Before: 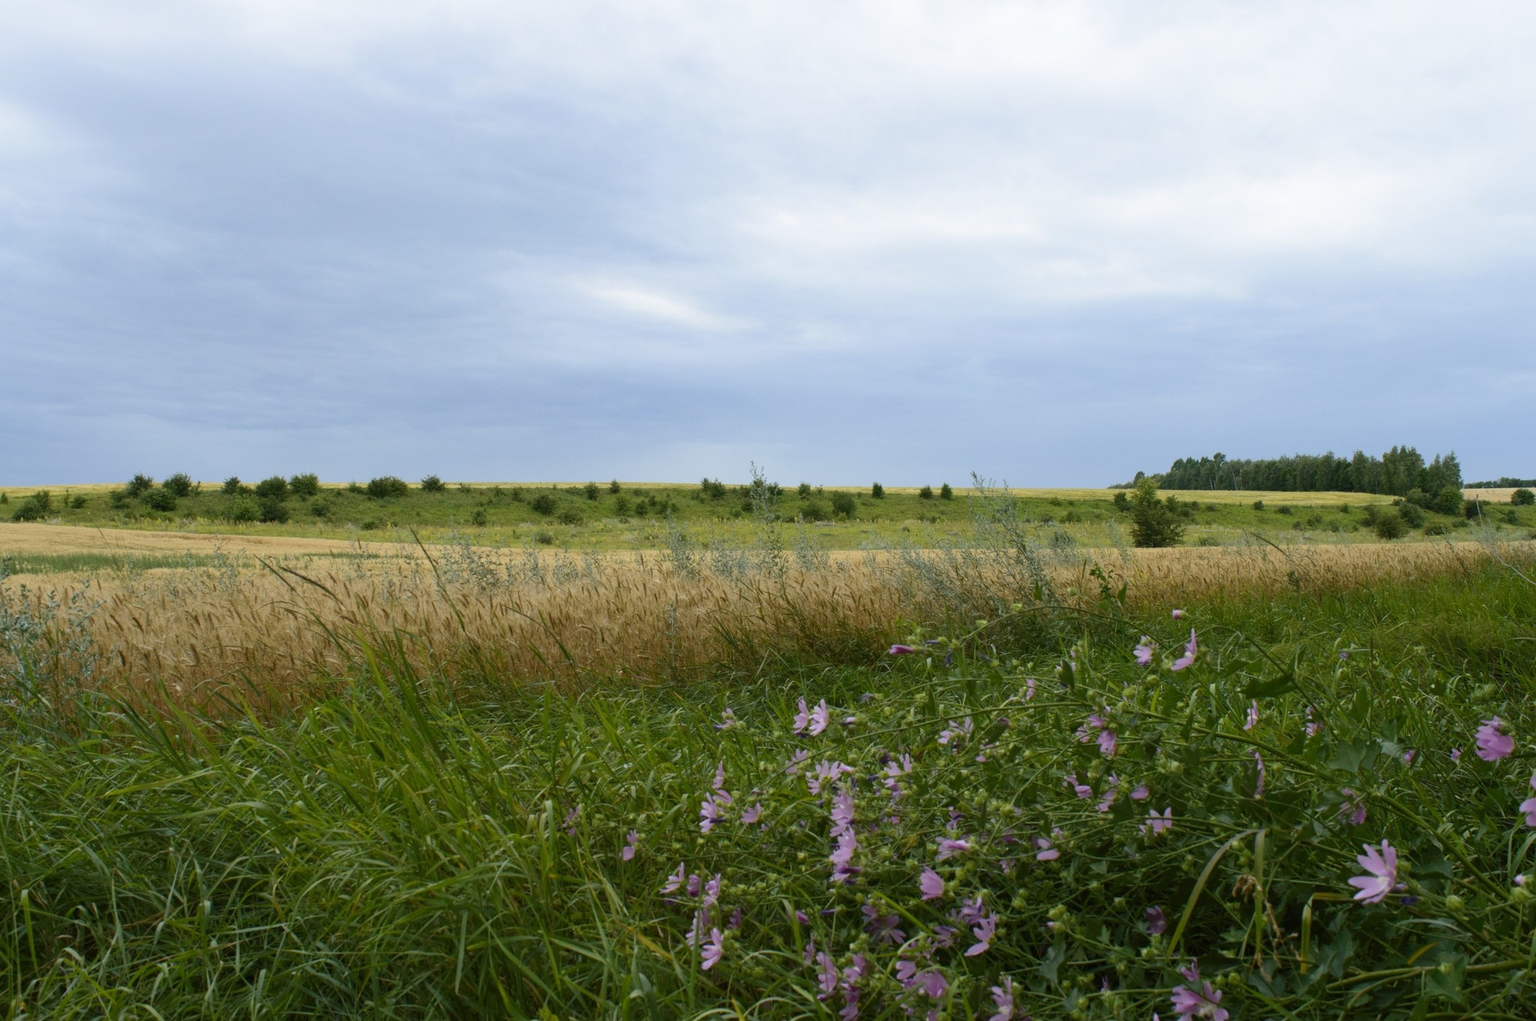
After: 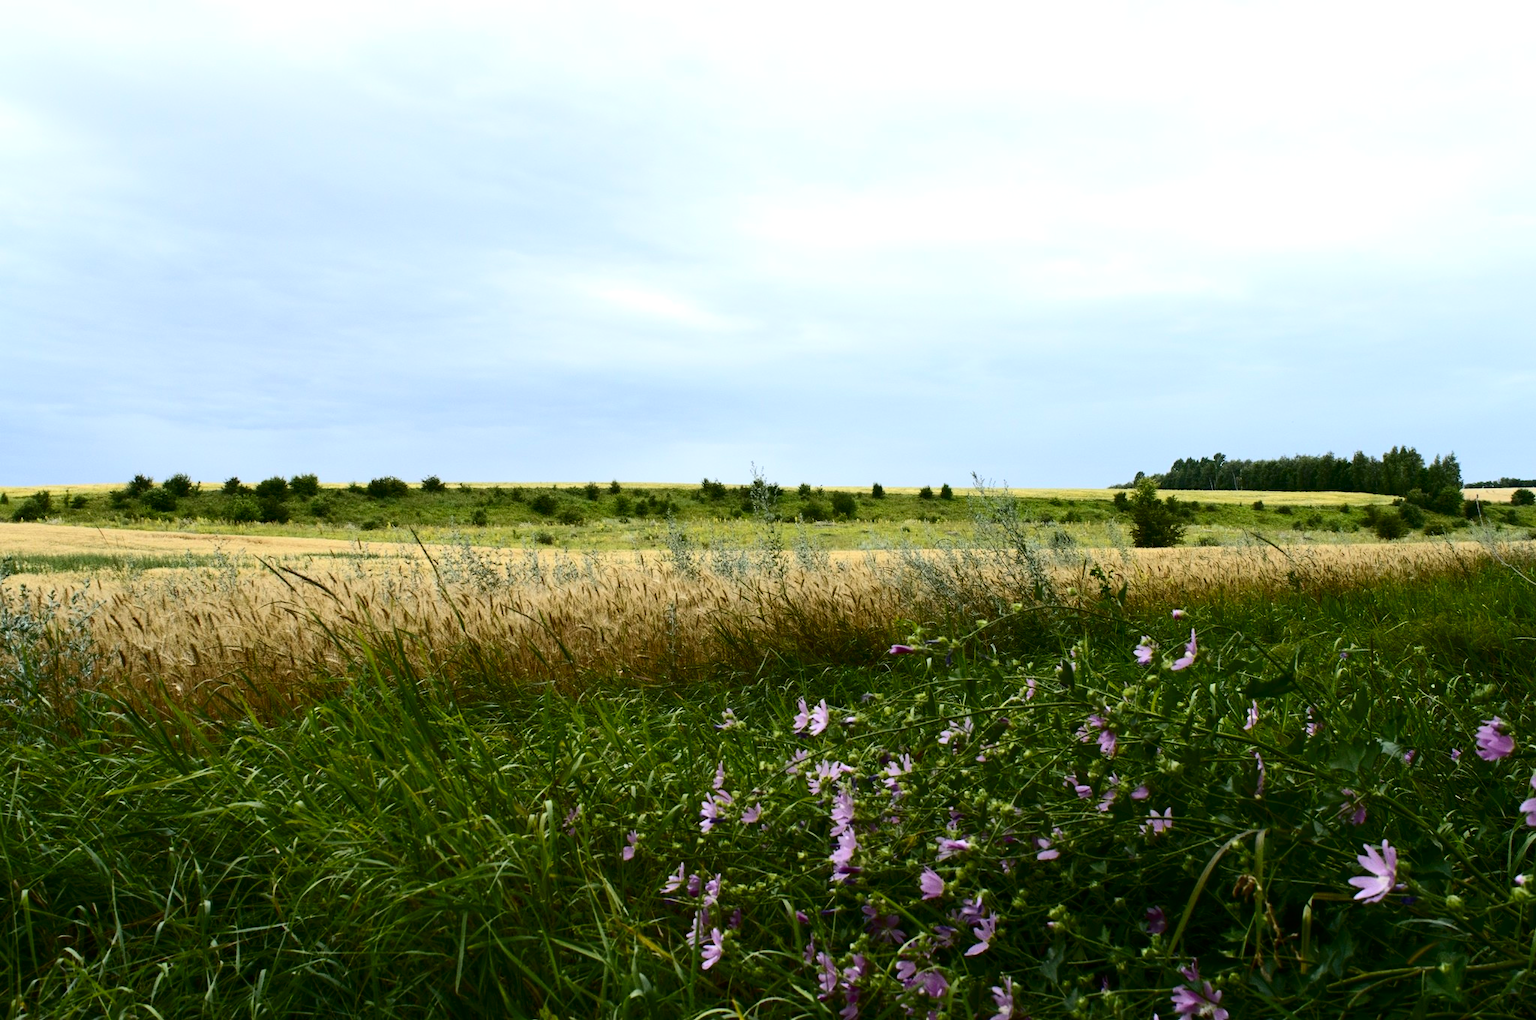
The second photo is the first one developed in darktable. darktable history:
exposure: exposure 0.377 EV, compensate exposure bias true, compensate highlight preservation false
contrast brightness saturation: contrast 0.314, brightness -0.078, saturation 0.165
tone equalizer: edges refinement/feathering 500, mask exposure compensation -1.57 EV, preserve details no
